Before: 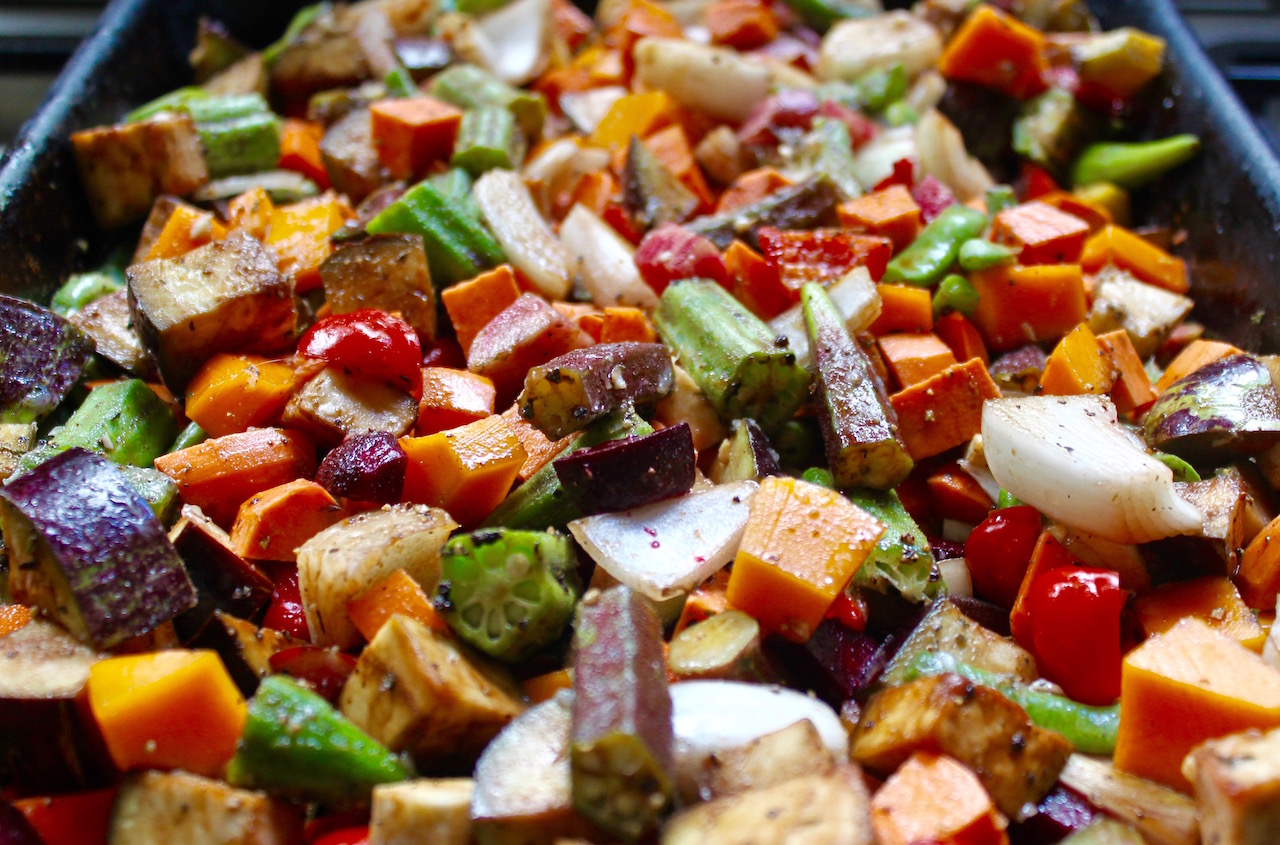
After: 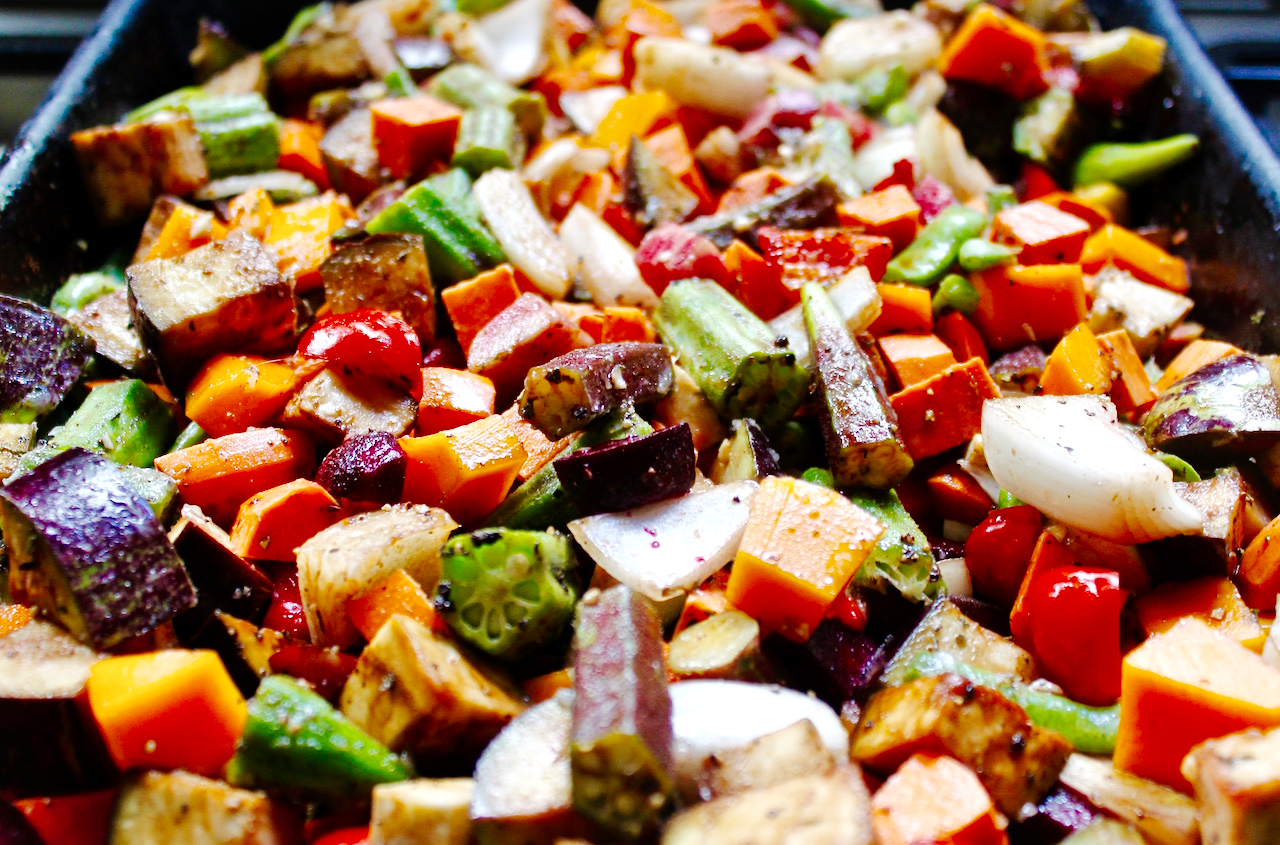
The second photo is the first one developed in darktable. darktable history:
local contrast: mode bilateral grid, contrast 20, coarseness 100, detail 150%, midtone range 0.2
tone curve: curves: ch0 [(0, 0) (0.003, 0.014) (0.011, 0.017) (0.025, 0.023) (0.044, 0.035) (0.069, 0.04) (0.1, 0.062) (0.136, 0.099) (0.177, 0.152) (0.224, 0.214) (0.277, 0.291) (0.335, 0.383) (0.399, 0.487) (0.468, 0.581) (0.543, 0.662) (0.623, 0.738) (0.709, 0.802) (0.801, 0.871) (0.898, 0.936) (1, 1)], preserve colors none
